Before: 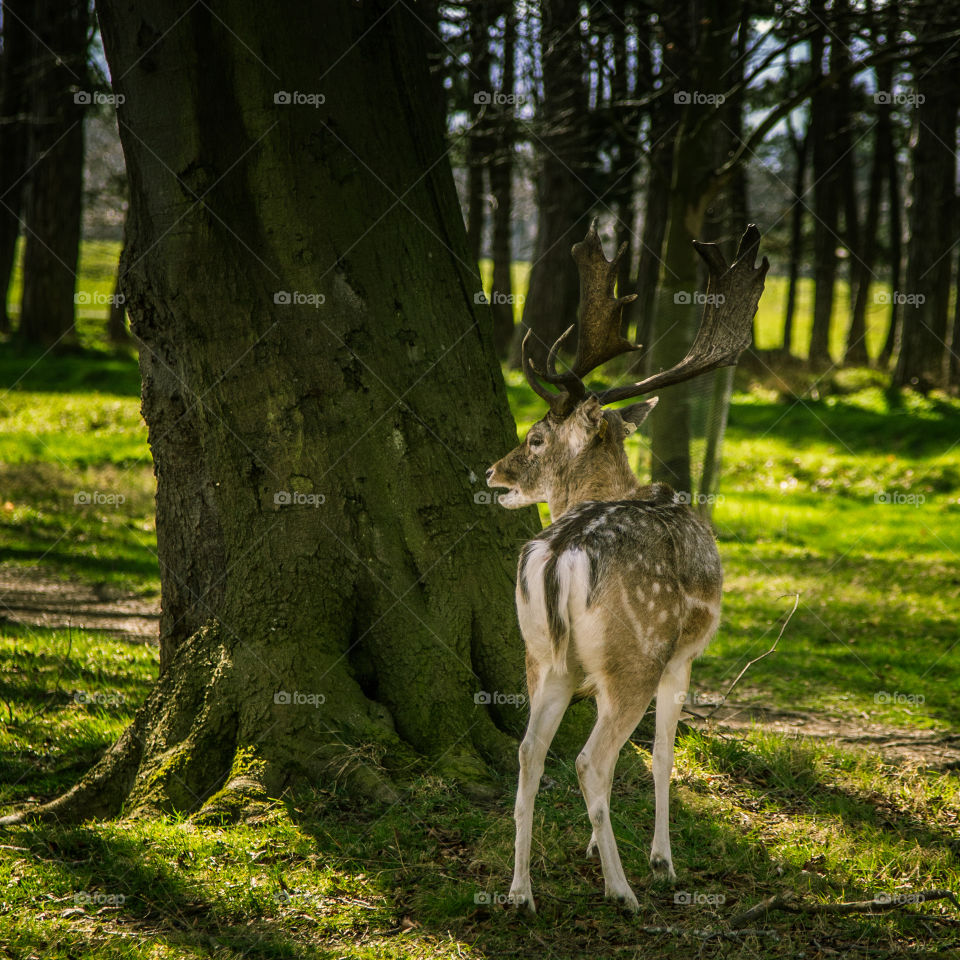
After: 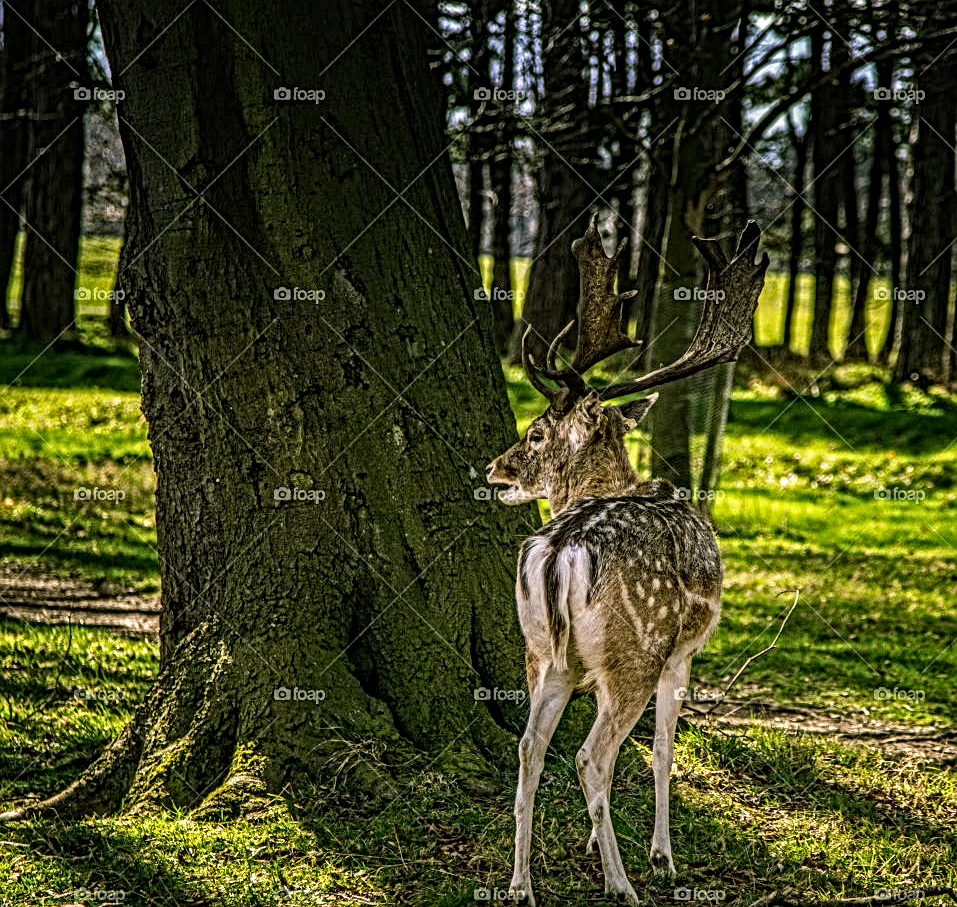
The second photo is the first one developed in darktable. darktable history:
crop: top 0.448%, right 0.264%, bottom 5.045%
haze removal: strength 0.29, distance 0.25, compatibility mode true, adaptive false
local contrast: mode bilateral grid, contrast 20, coarseness 3, detail 300%, midtone range 0.2
